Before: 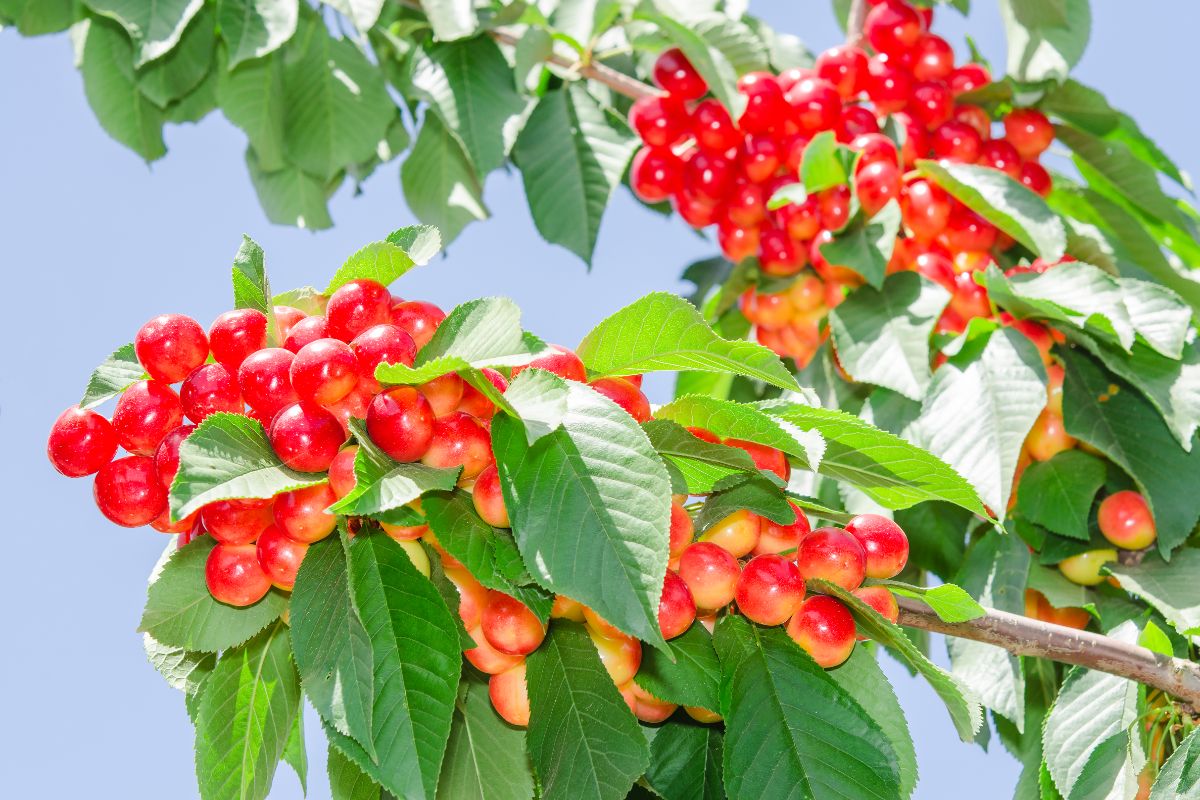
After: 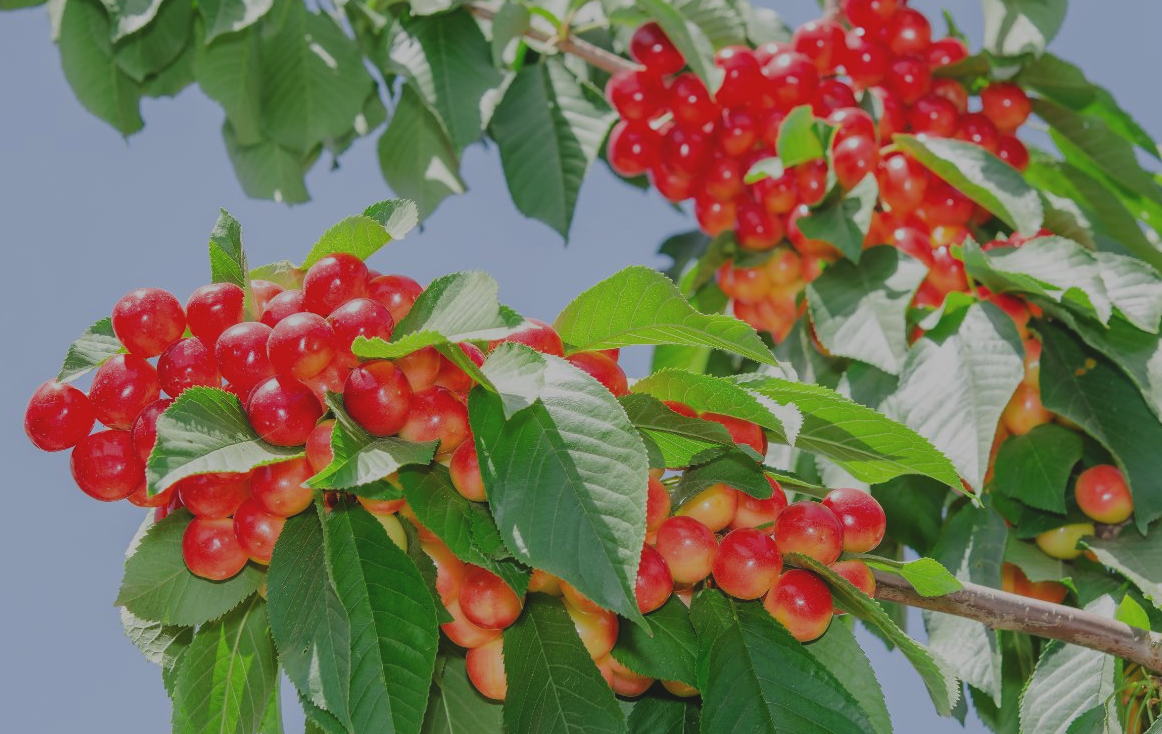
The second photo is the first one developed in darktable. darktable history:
exposure: black level correction -0.016, exposure -1.018 EV, compensate highlight preservation false
crop: left 1.964%, top 3.251%, right 1.122%, bottom 4.933%
